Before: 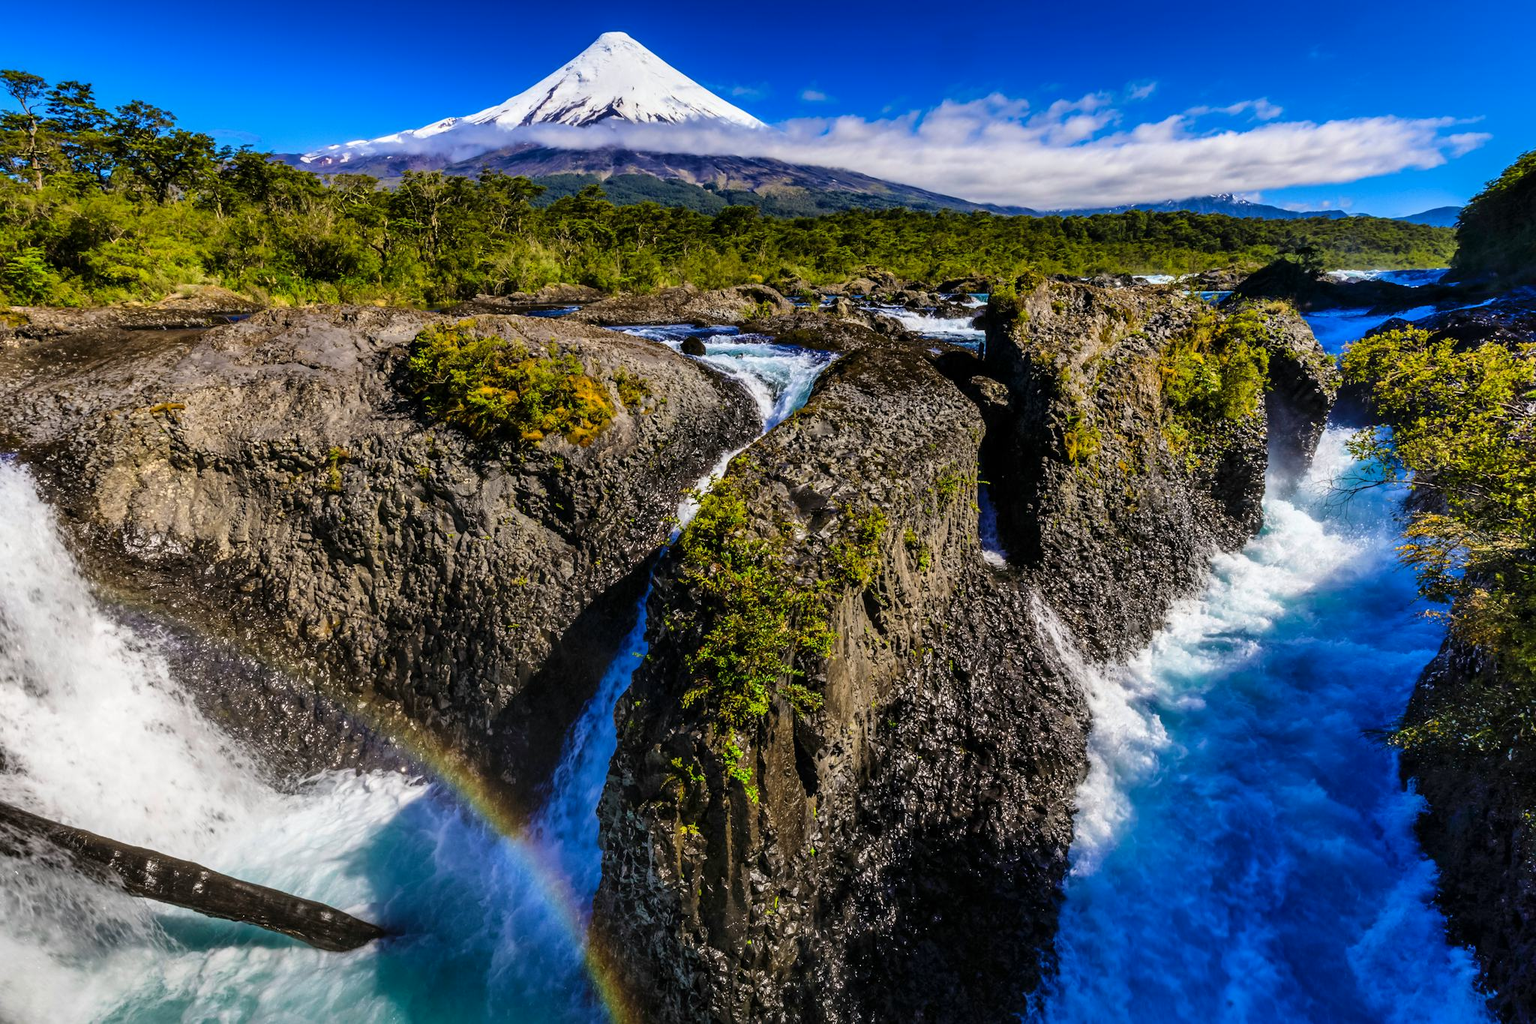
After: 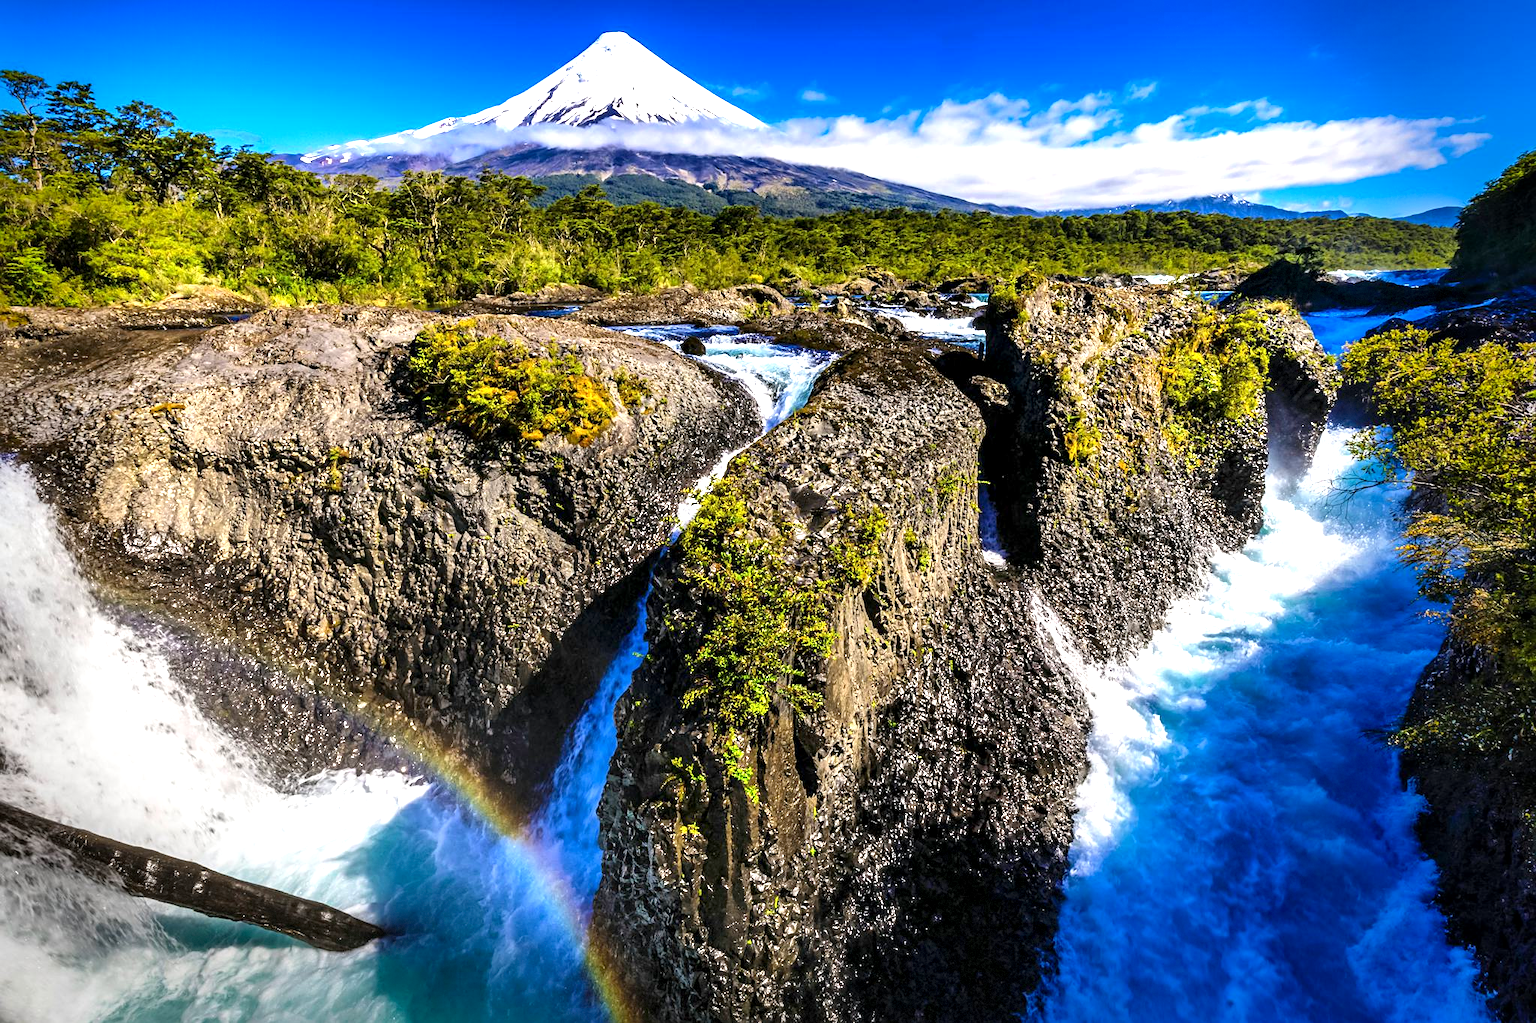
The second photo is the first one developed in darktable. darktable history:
sharpen: amount 0.2
exposure: black level correction 0.001, exposure 1.05 EV, compensate exposure bias true, compensate highlight preservation false
vignetting: fall-off start 68.33%, fall-off radius 30%, saturation 0.042, center (-0.066, -0.311), width/height ratio 0.992, shape 0.85, dithering 8-bit output
